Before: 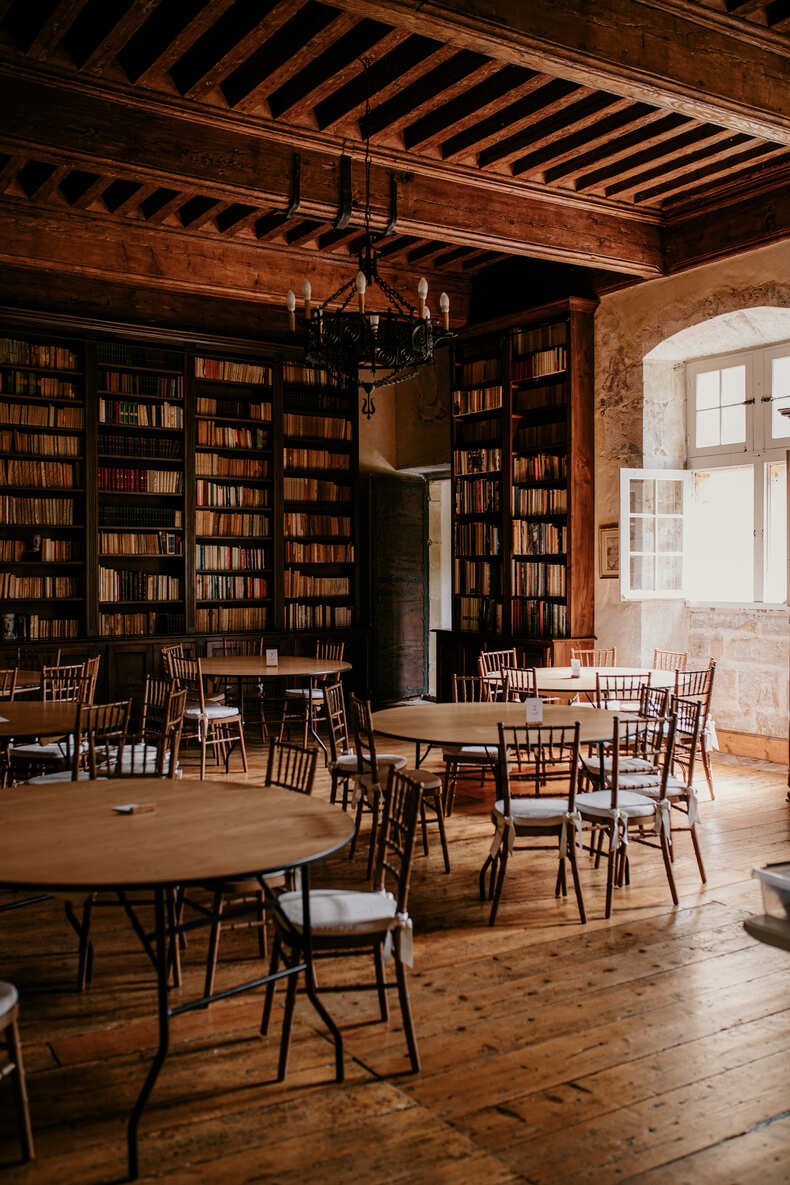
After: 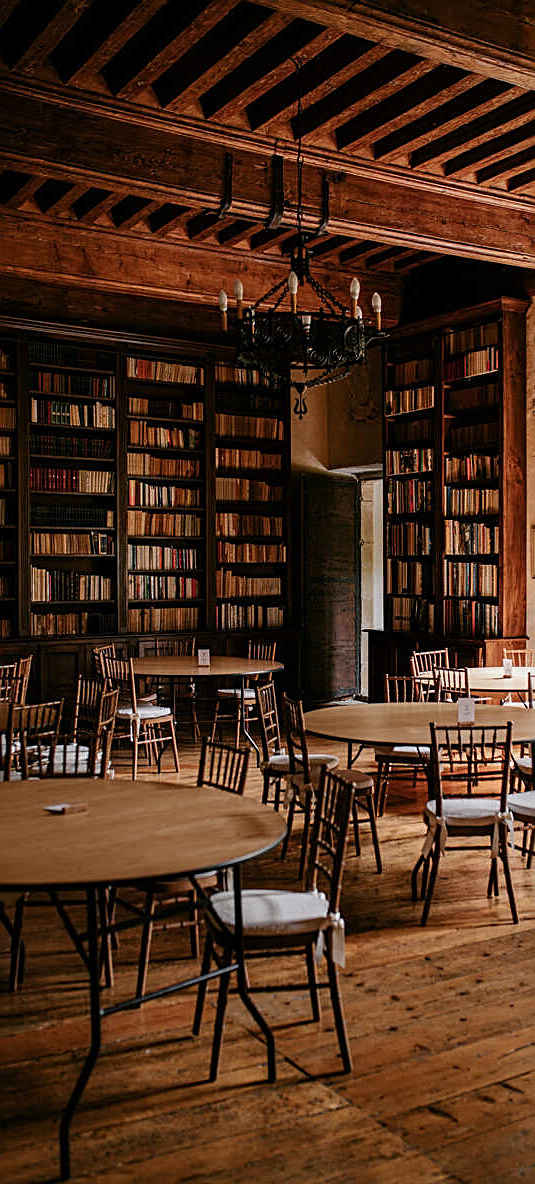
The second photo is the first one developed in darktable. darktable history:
crop and rotate: left 8.624%, right 23.556%
sharpen: on, module defaults
exposure: exposure 0.132 EV, compensate highlight preservation false
